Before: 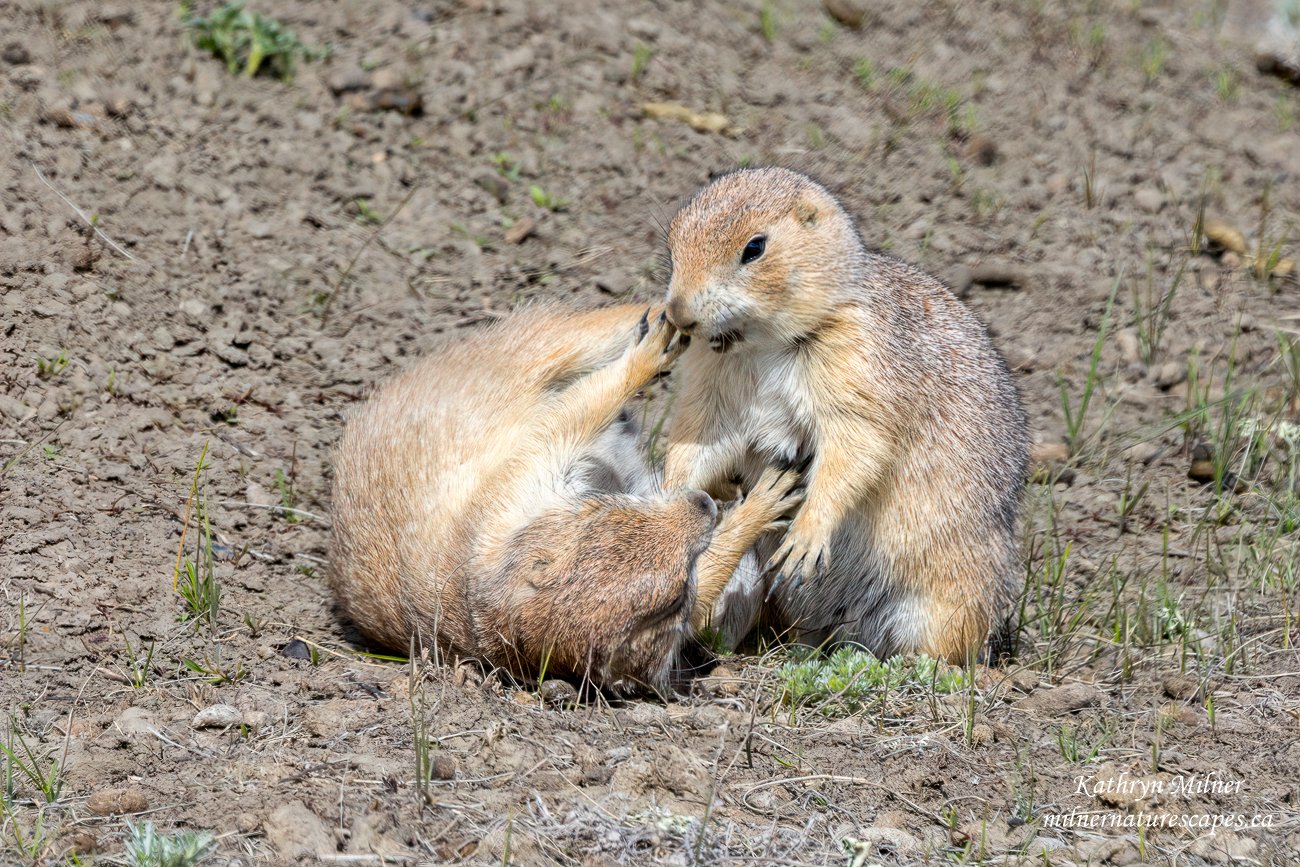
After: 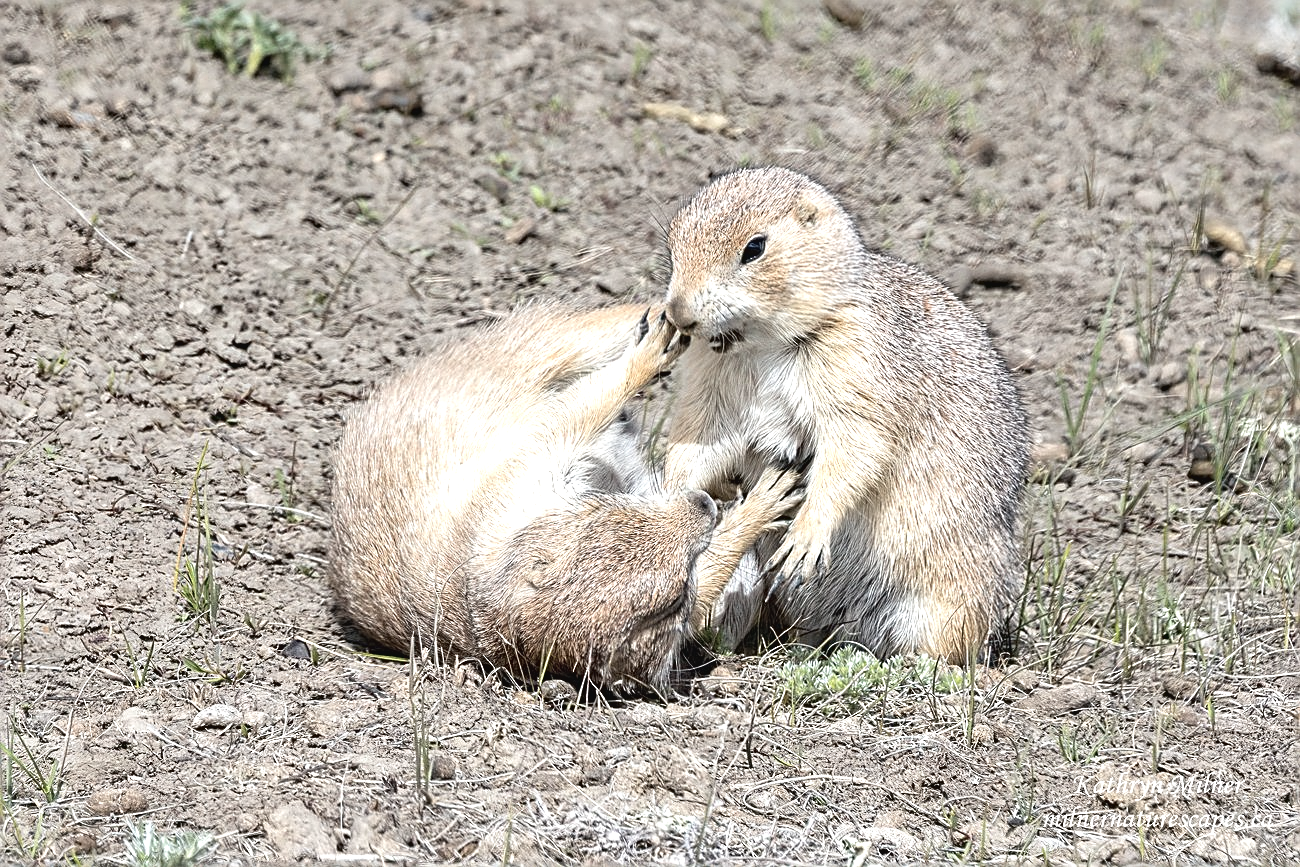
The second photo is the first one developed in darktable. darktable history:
exposure: black level correction 0, exposure 0.702 EV, compensate highlight preservation false
sharpen: amount 0.74
contrast brightness saturation: contrast -0.064, saturation -0.415
